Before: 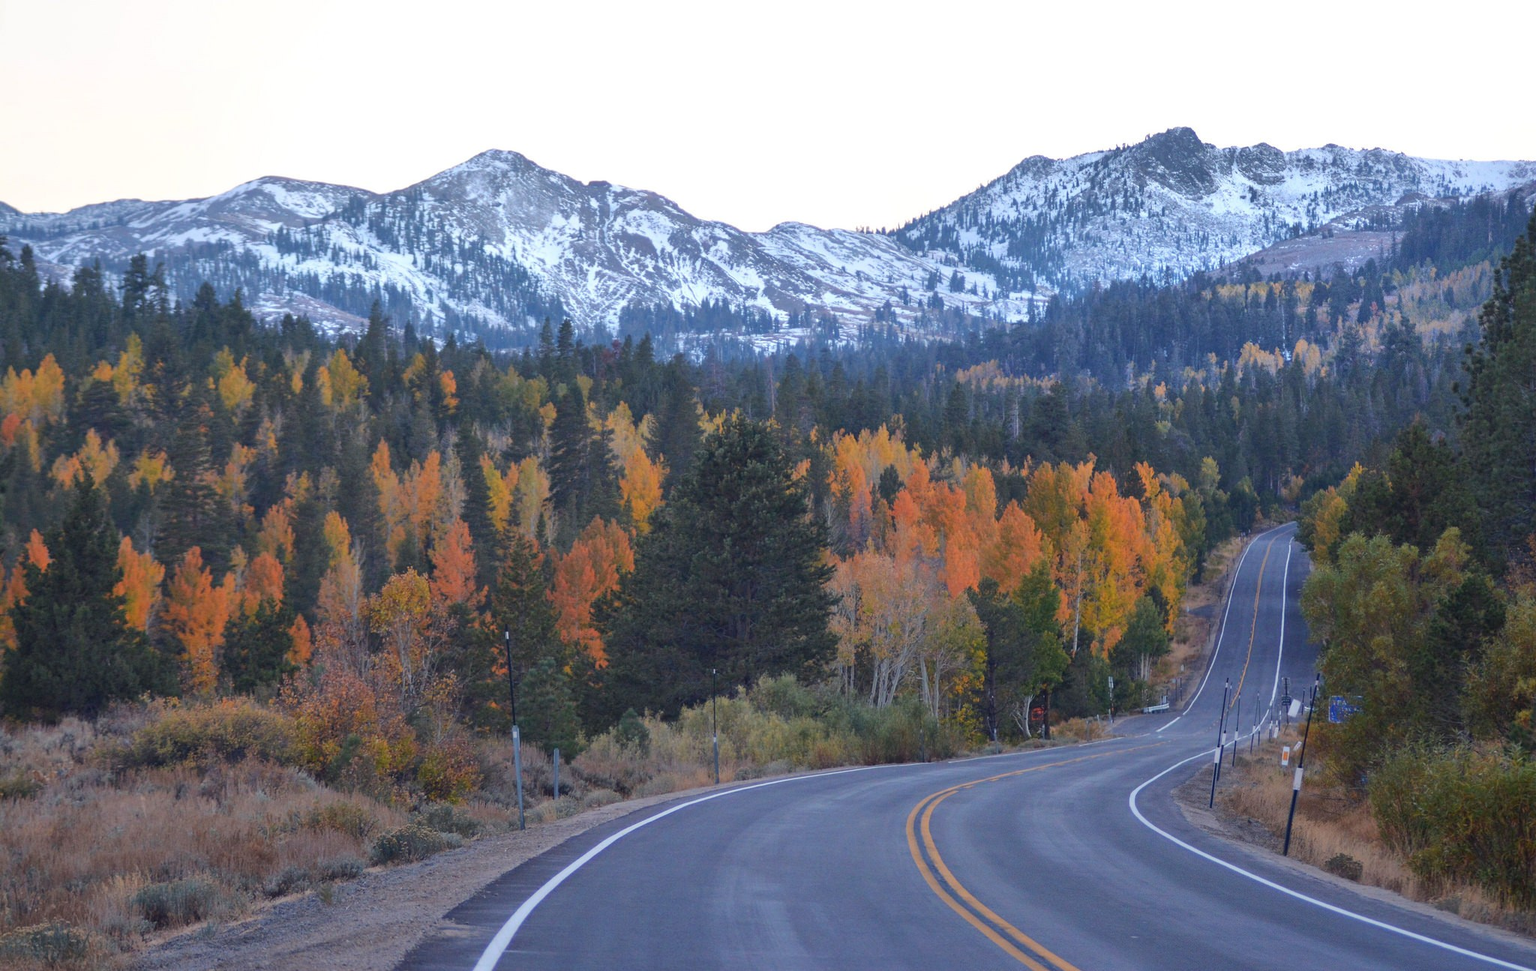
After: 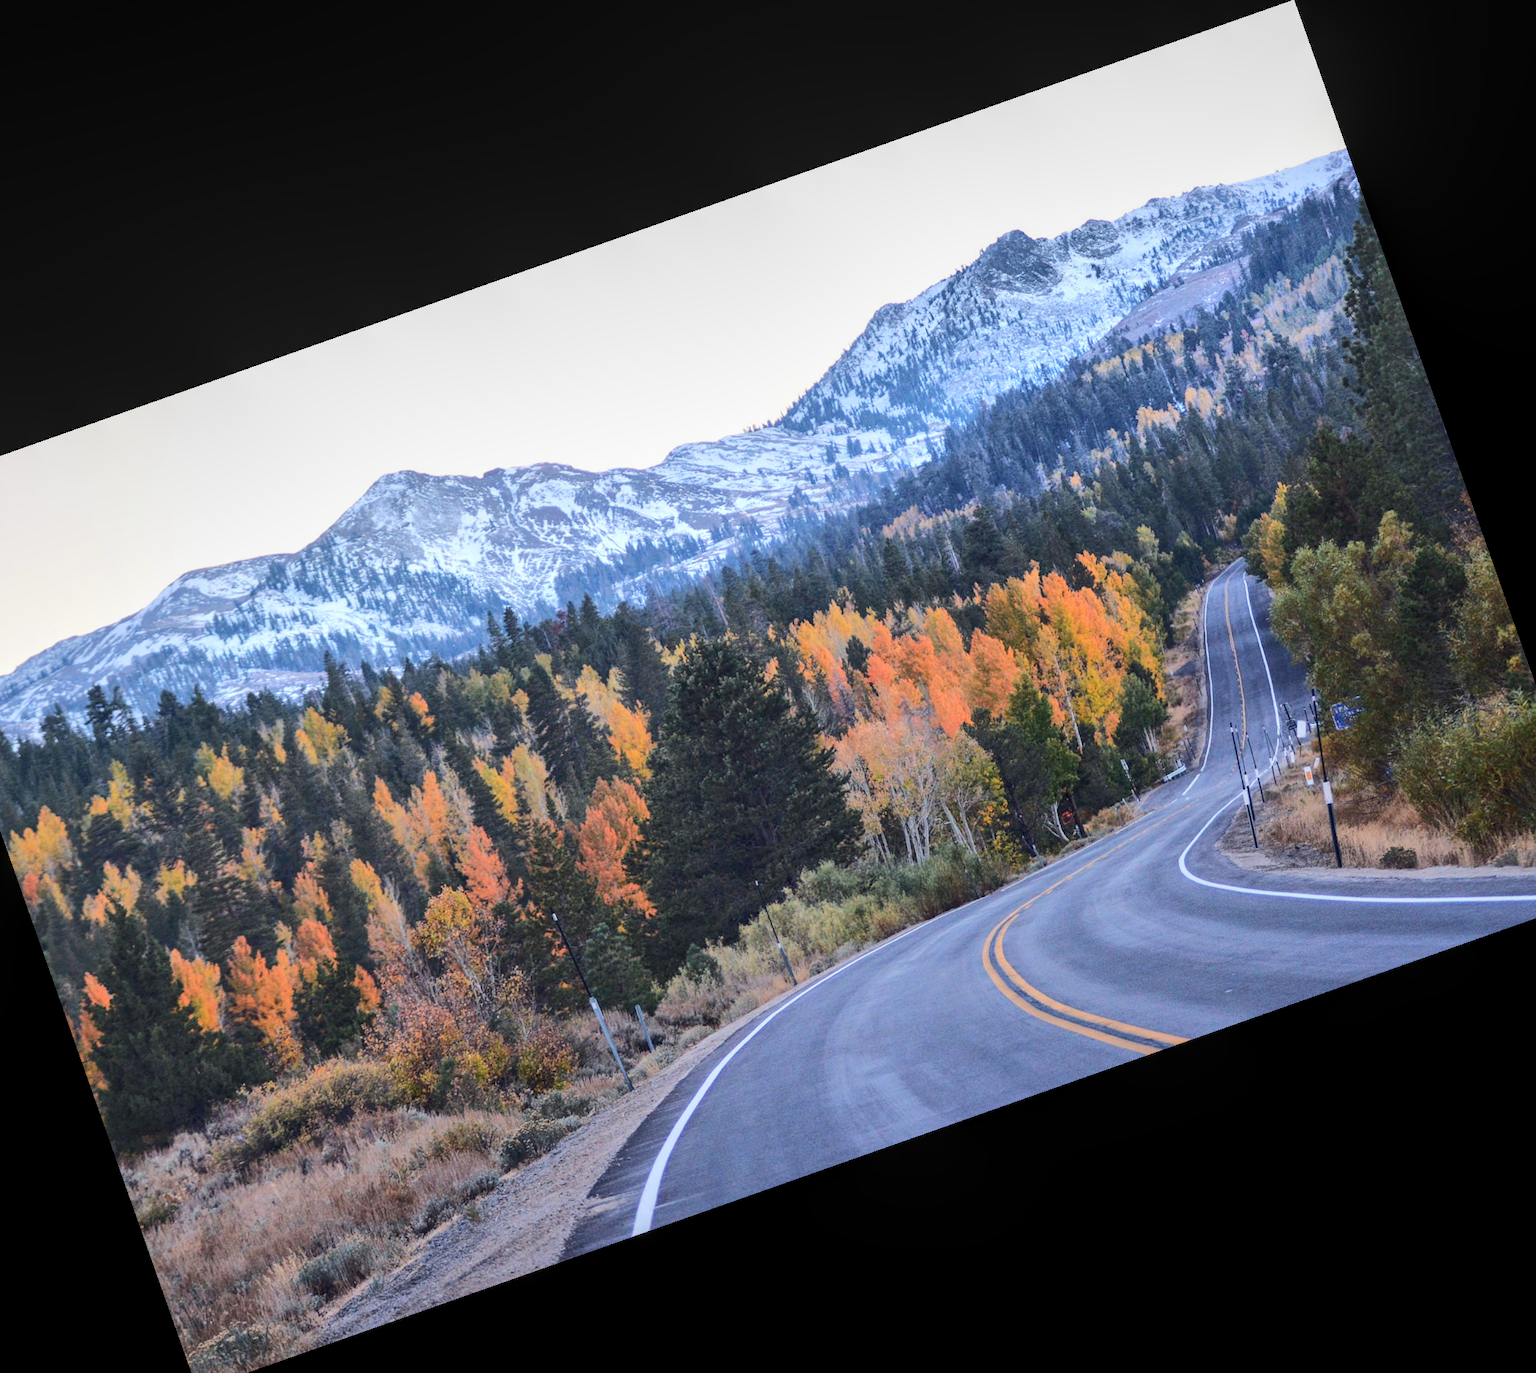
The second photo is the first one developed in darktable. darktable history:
rgb curve: curves: ch0 [(0, 0) (0.284, 0.292) (0.505, 0.644) (1, 1)], compensate middle gray true
local contrast: on, module defaults
crop and rotate: angle 19.43°, left 6.812%, right 4.125%, bottom 1.087%
